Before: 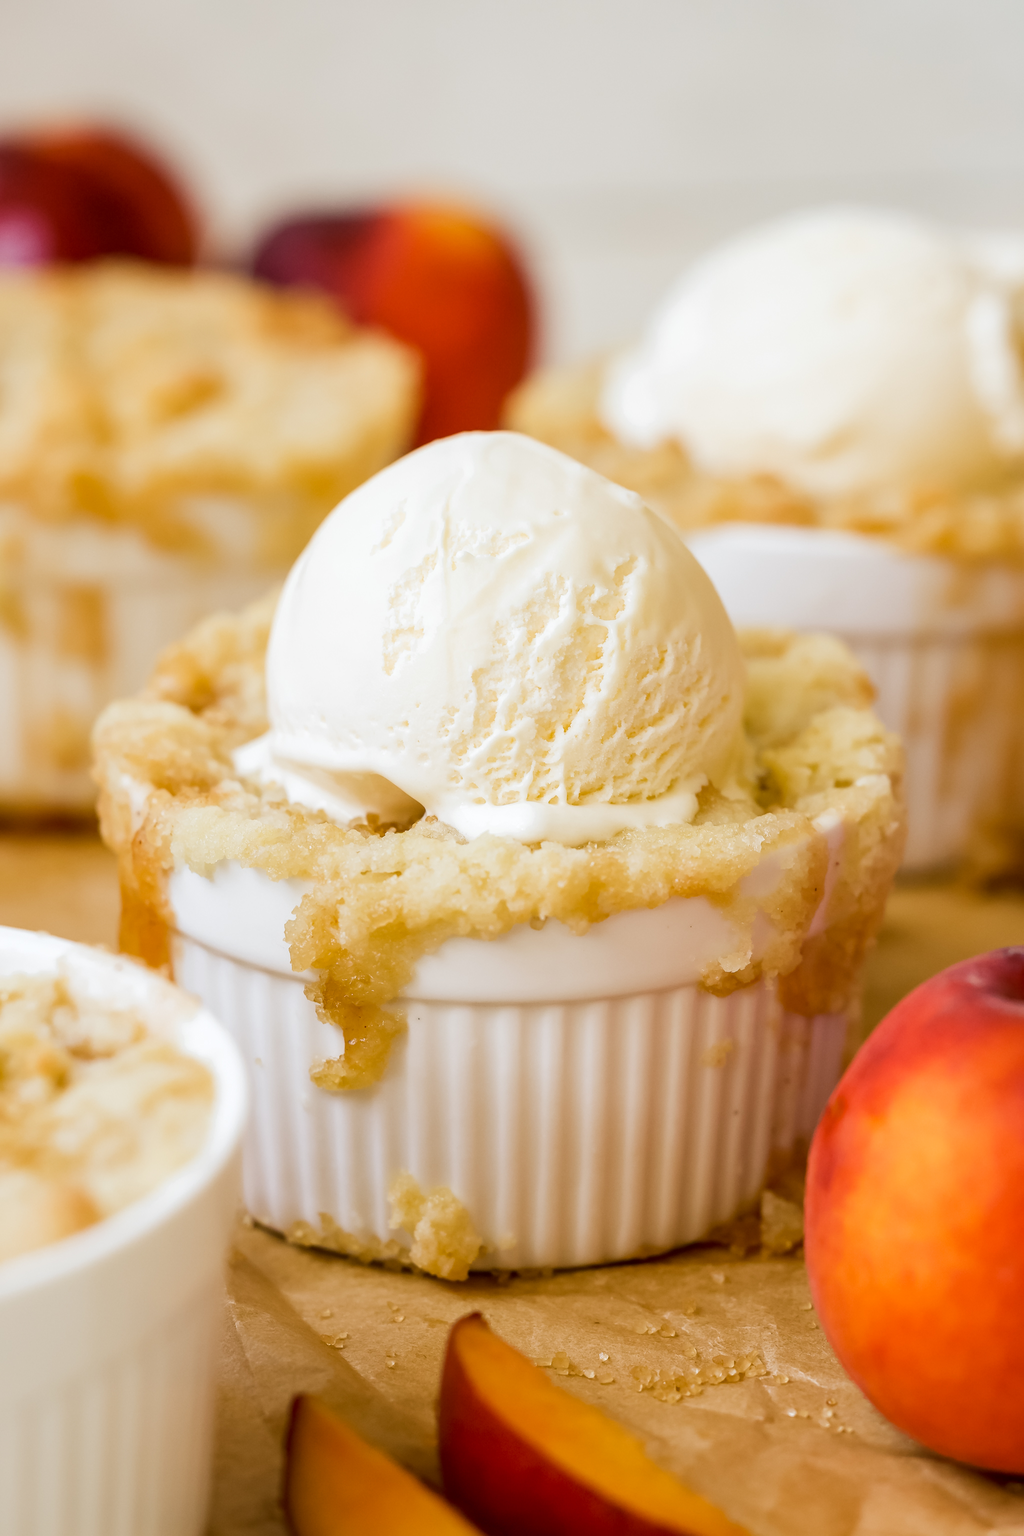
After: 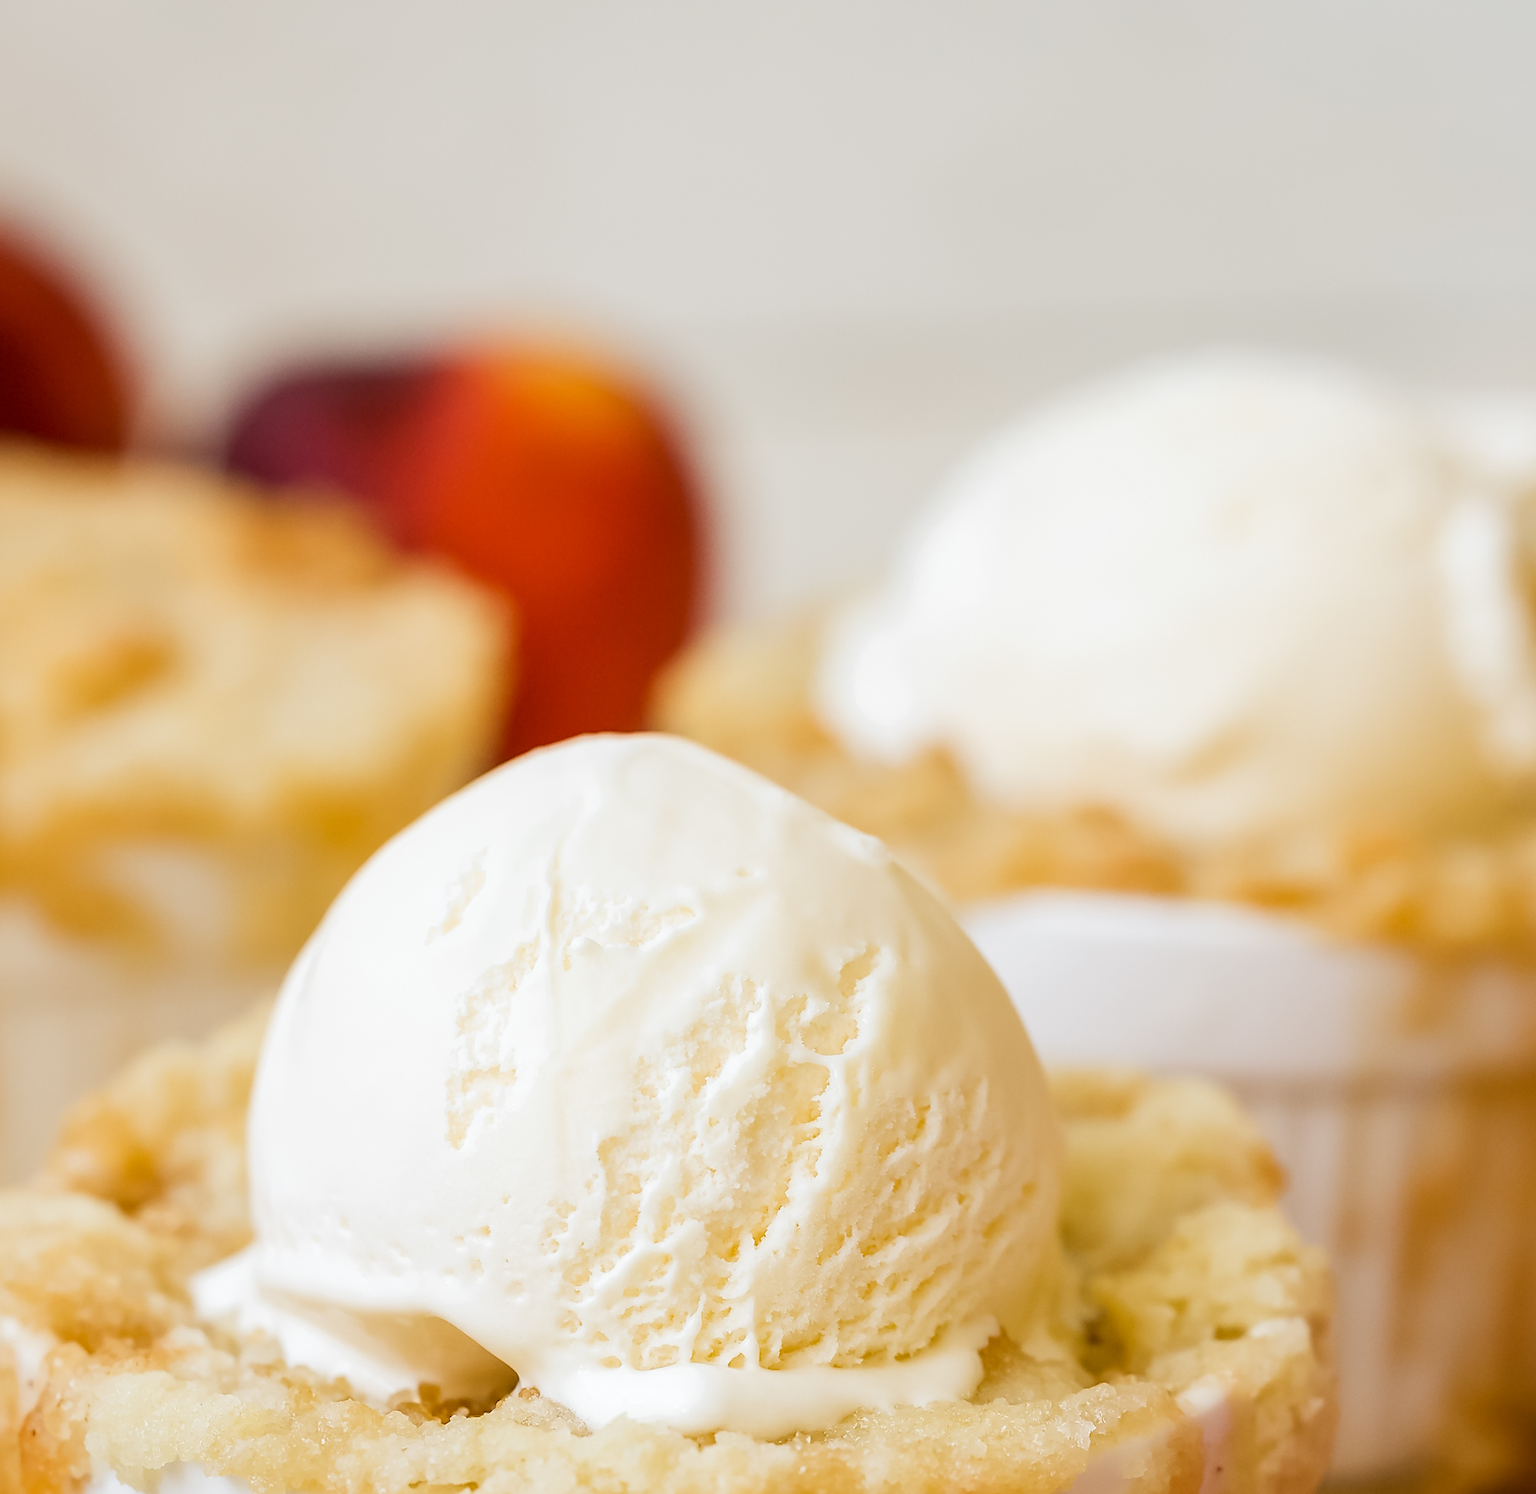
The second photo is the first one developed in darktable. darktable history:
sharpen: radius 1.864, amount 0.398, threshold 1.271
crop and rotate: left 11.812%, bottom 42.776%
